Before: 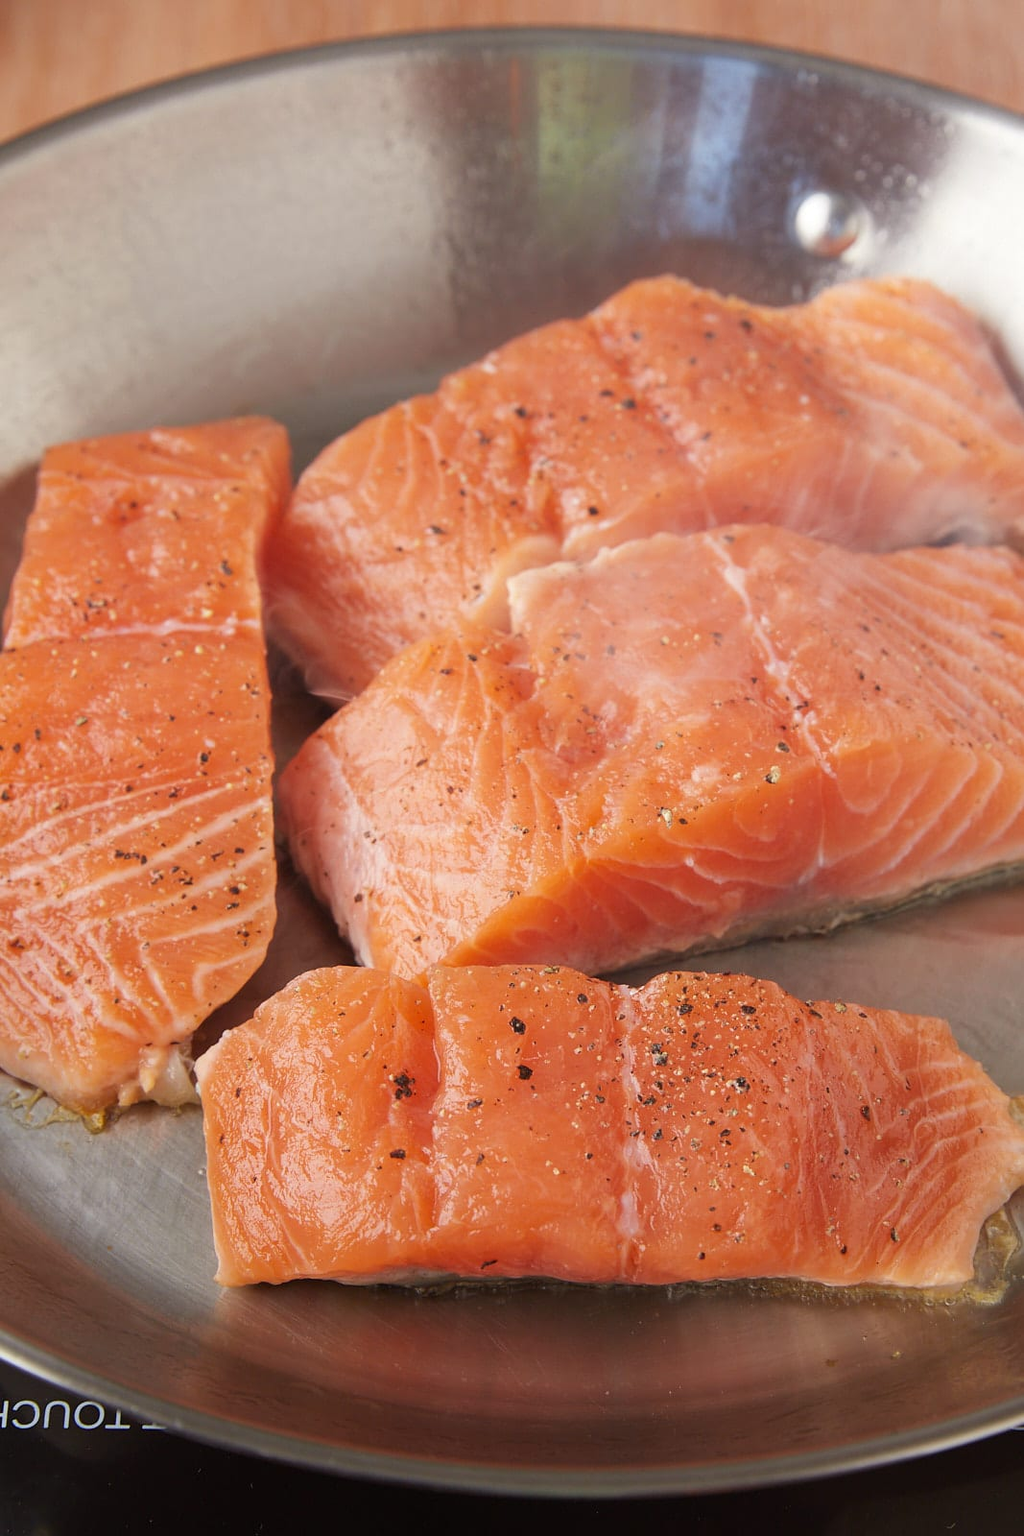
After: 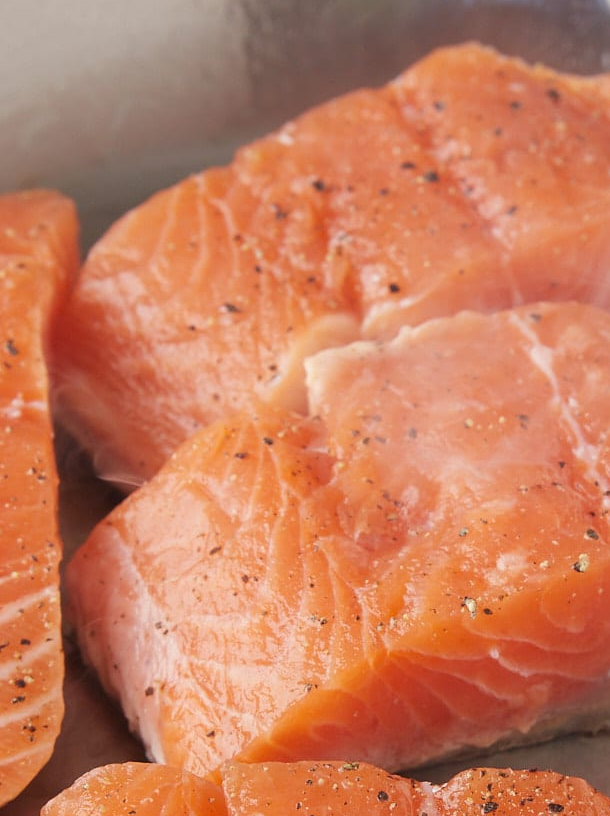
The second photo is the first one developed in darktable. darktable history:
crop: left 21.044%, top 15.296%, right 21.741%, bottom 33.672%
